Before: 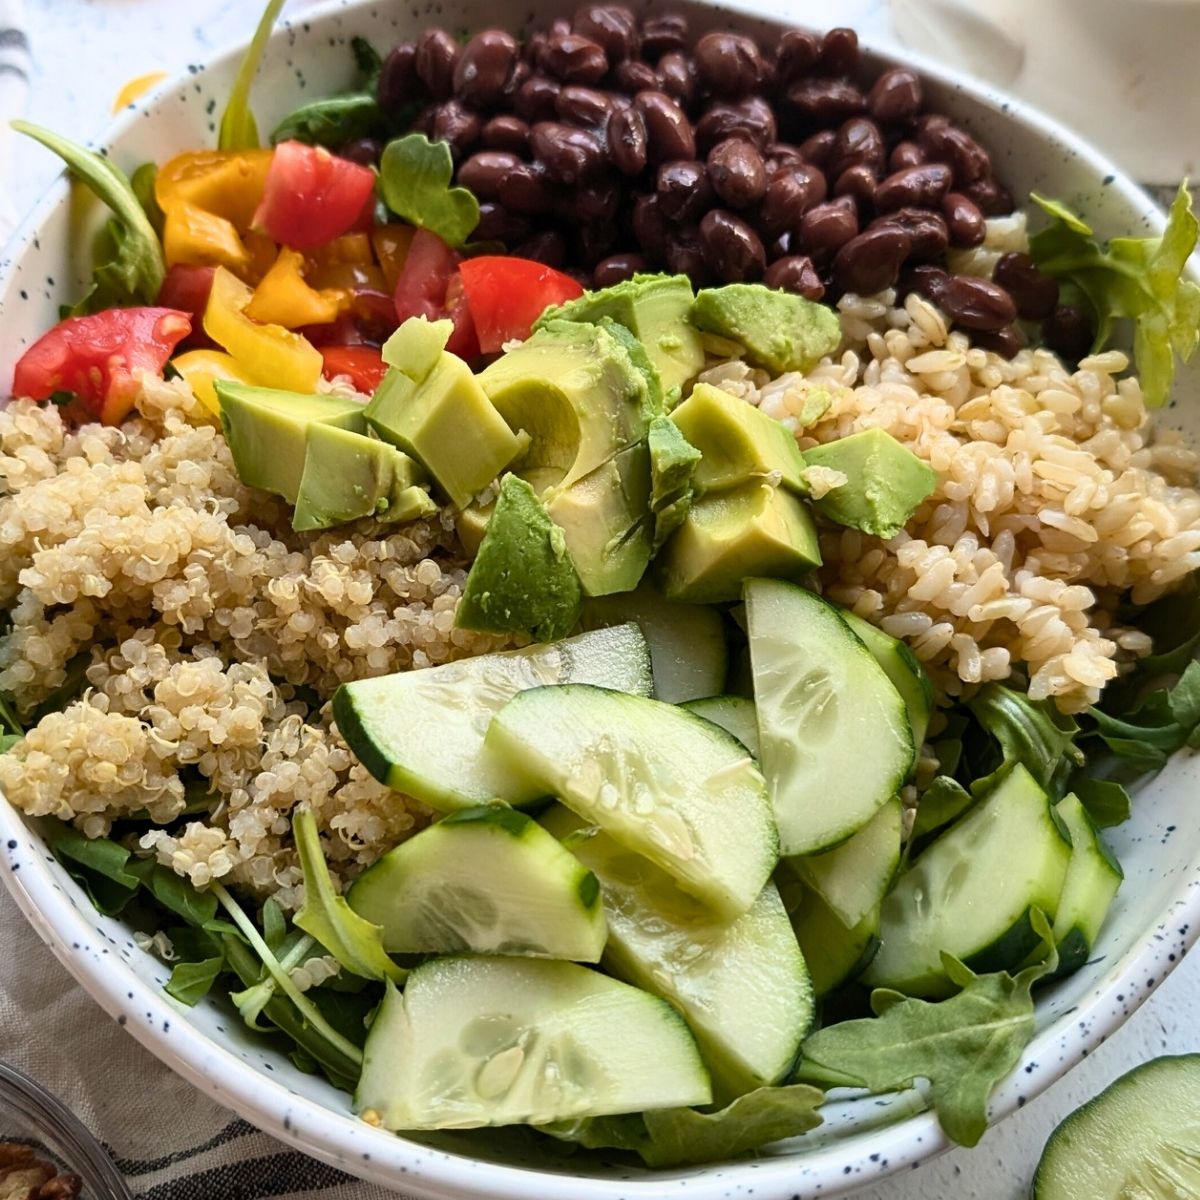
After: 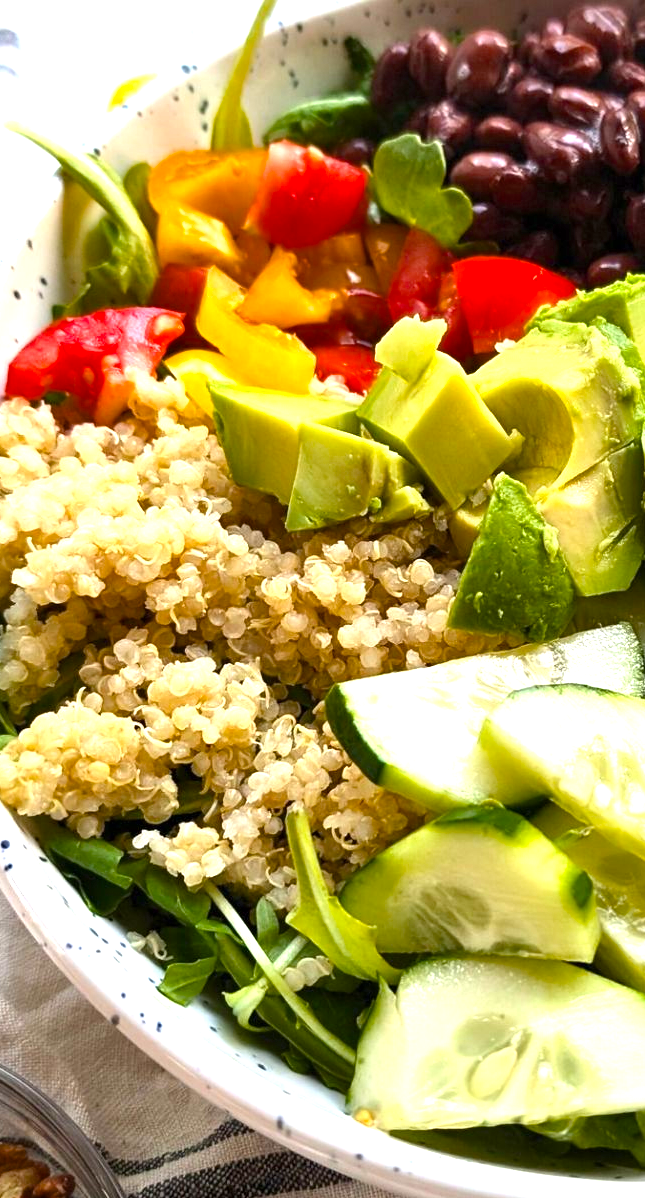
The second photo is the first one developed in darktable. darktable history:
crop: left 0.661%, right 45.551%, bottom 0.084%
exposure: exposure 1 EV, compensate exposure bias true, compensate highlight preservation false
color balance rgb: shadows lift › hue 85.06°, perceptual saturation grading › global saturation 16.544%, global vibrance 6.841%, saturation formula JzAzBz (2021)
